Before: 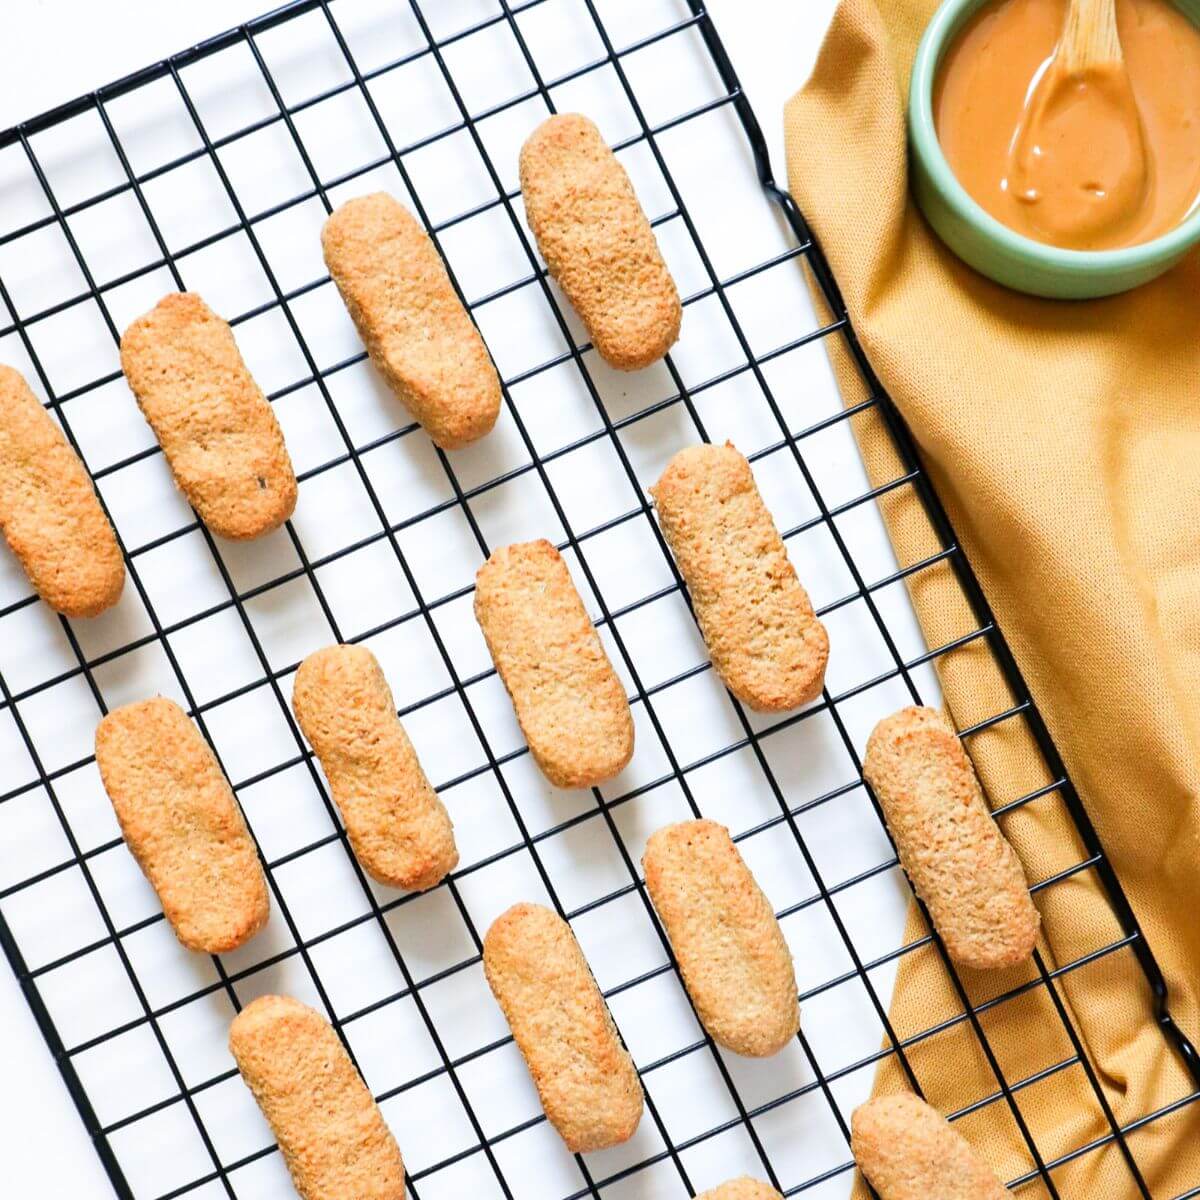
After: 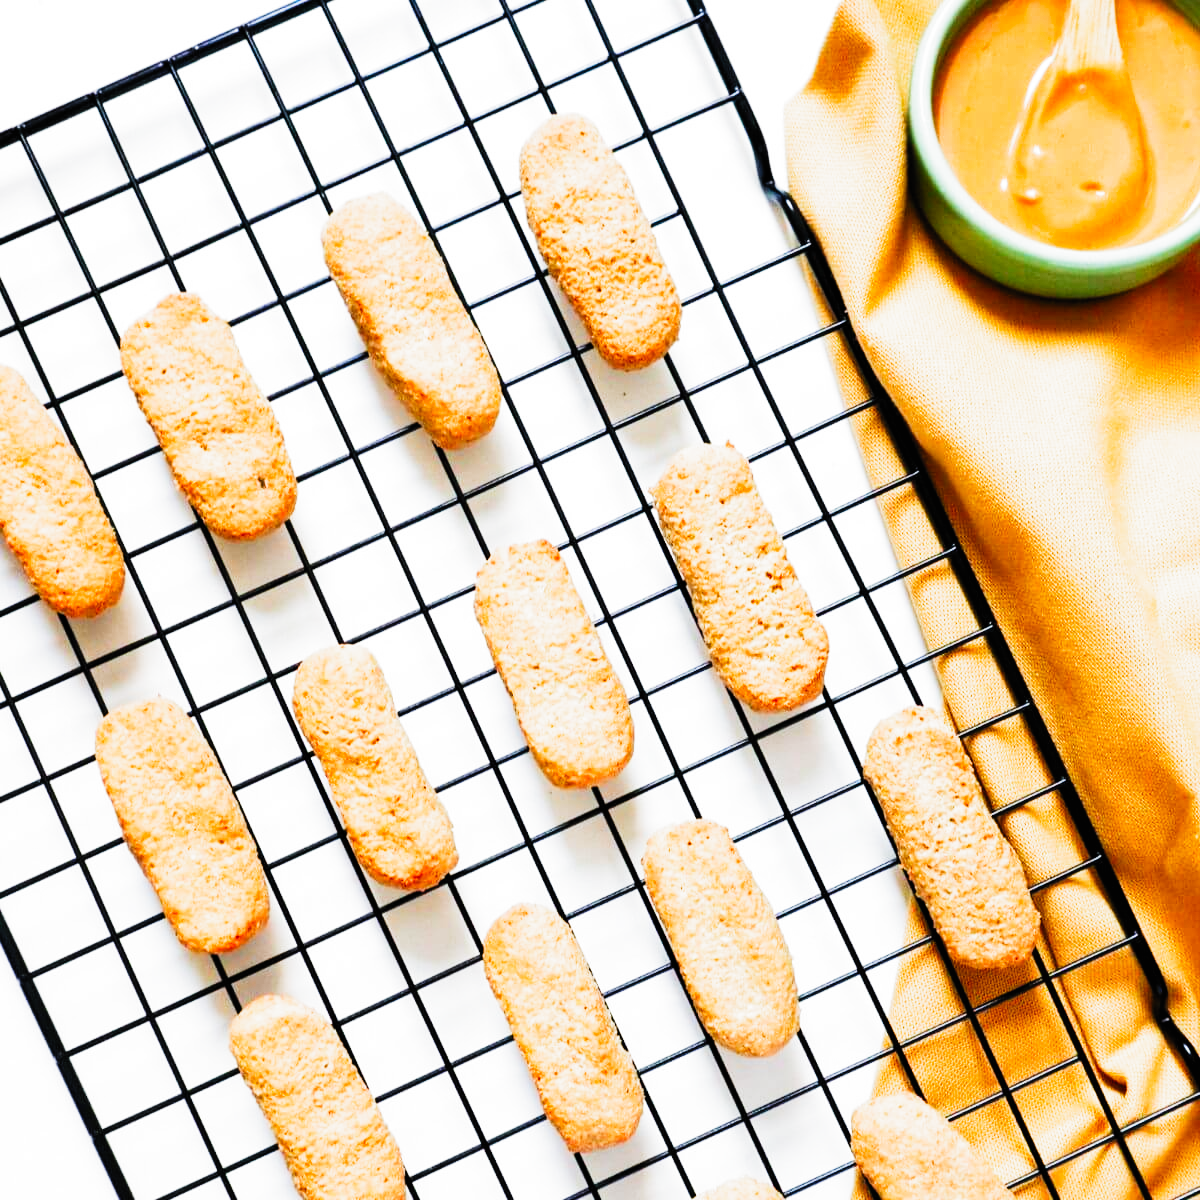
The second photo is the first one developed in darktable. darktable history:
contrast brightness saturation: contrast 0.197, brightness 0.164, saturation 0.217
filmic rgb: black relative exposure -6.38 EV, white relative exposure 2.42 EV, target white luminance 99.916%, hardness 5.26, latitude 0.907%, contrast 1.43, highlights saturation mix 2.97%, preserve chrominance no, color science v5 (2021), contrast in shadows safe, contrast in highlights safe
